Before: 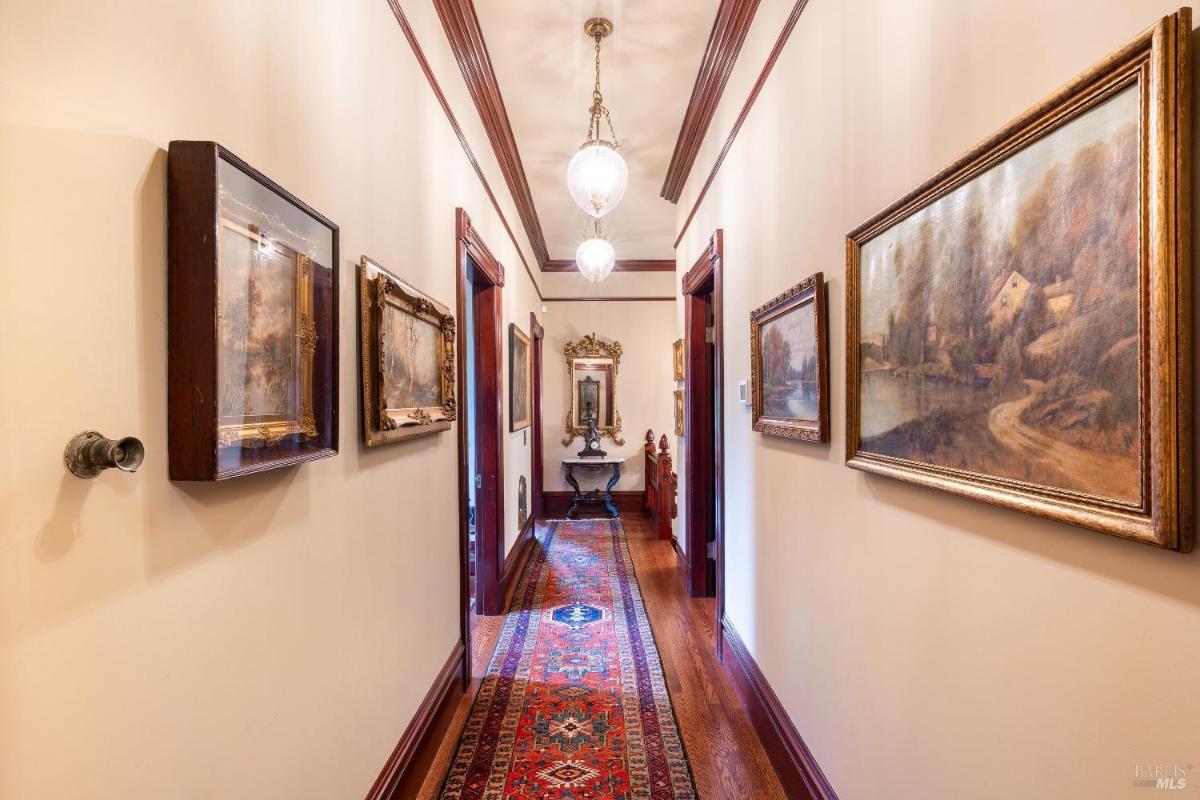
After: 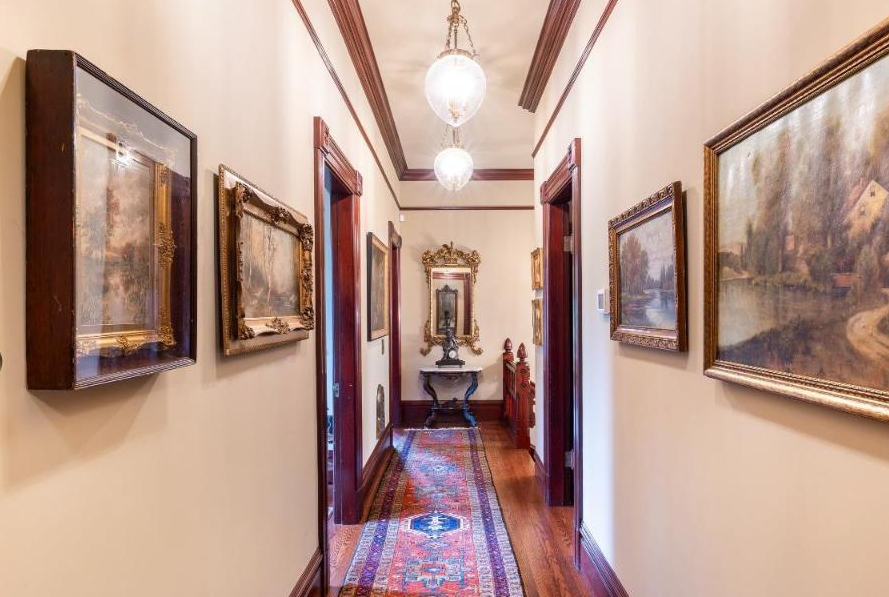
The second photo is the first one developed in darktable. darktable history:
crop and rotate: left 11.904%, top 11.452%, right 13.999%, bottom 13.879%
